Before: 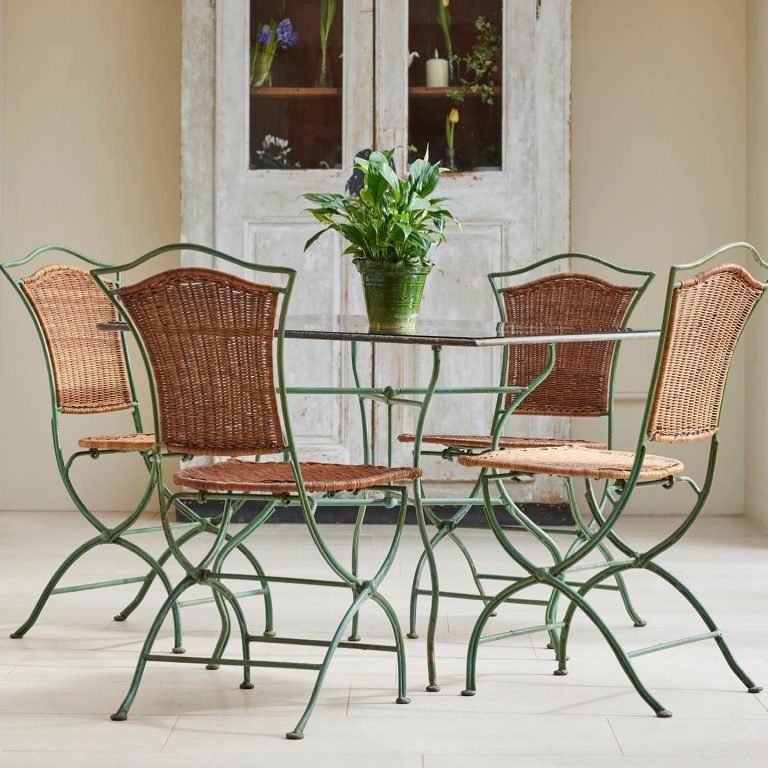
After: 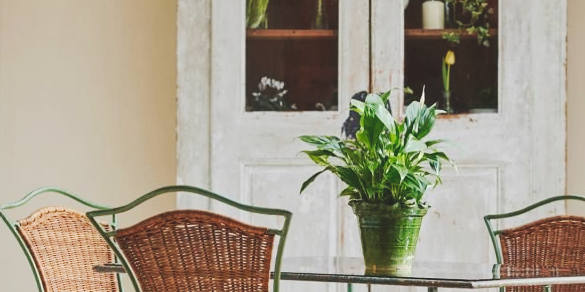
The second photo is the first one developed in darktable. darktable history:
crop: left 0.579%, top 7.627%, right 23.167%, bottom 54.275%
tone curve: curves: ch0 [(0, 0) (0.003, 0.126) (0.011, 0.129) (0.025, 0.129) (0.044, 0.136) (0.069, 0.145) (0.1, 0.162) (0.136, 0.182) (0.177, 0.211) (0.224, 0.254) (0.277, 0.307) (0.335, 0.366) (0.399, 0.441) (0.468, 0.533) (0.543, 0.624) (0.623, 0.702) (0.709, 0.774) (0.801, 0.835) (0.898, 0.904) (1, 1)], preserve colors none
